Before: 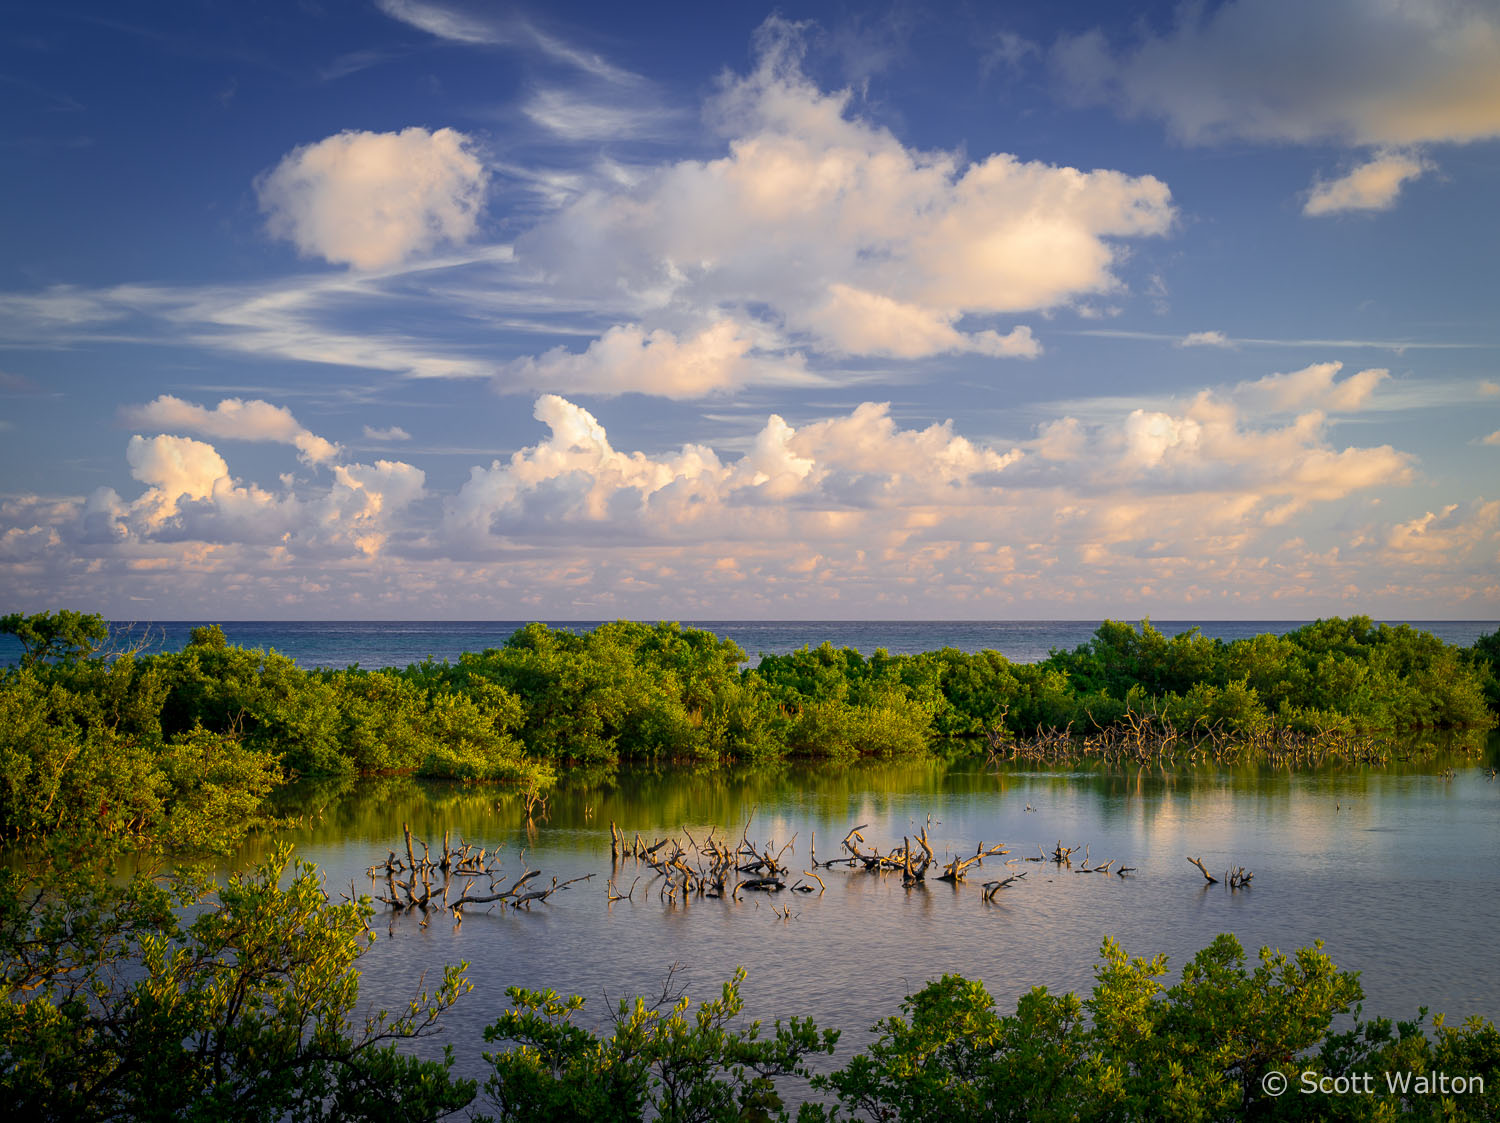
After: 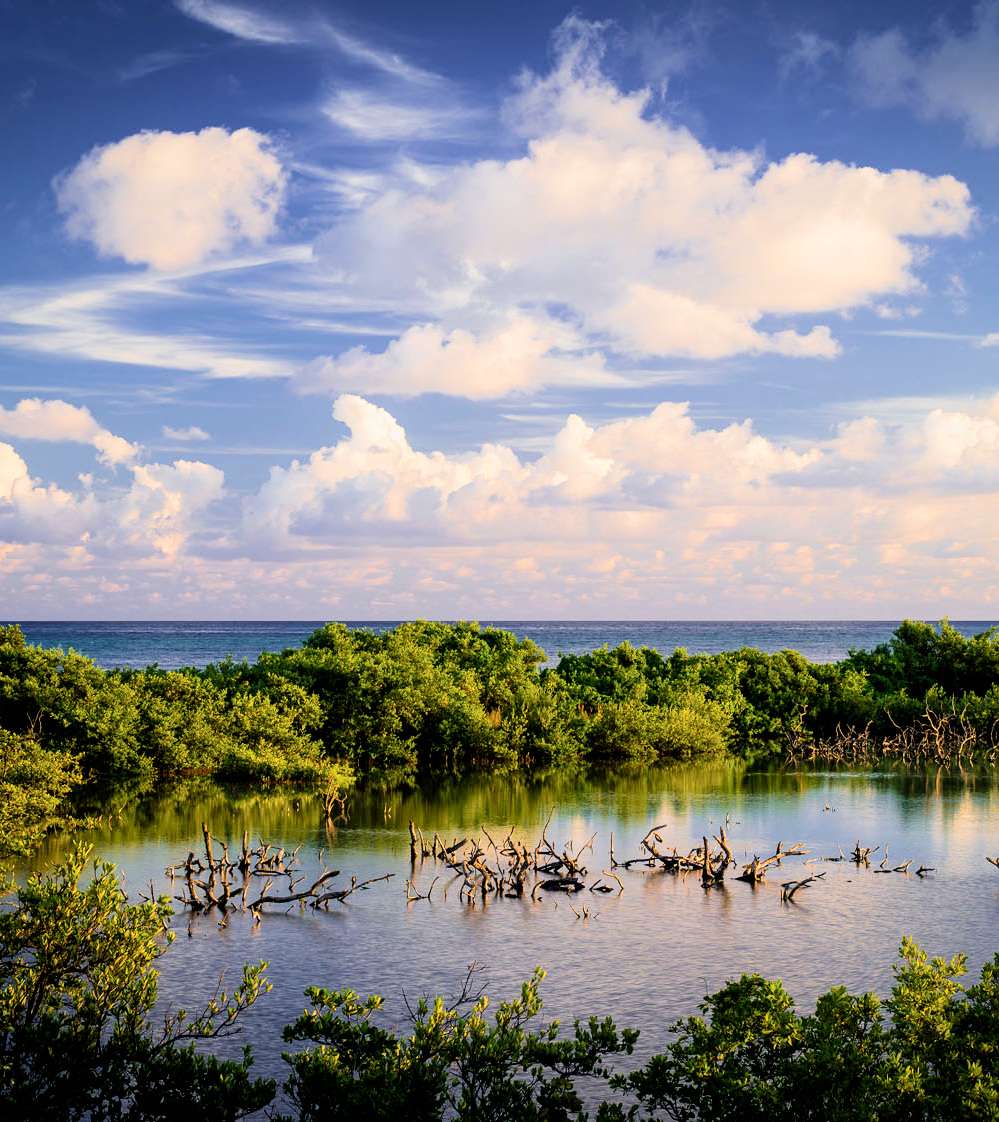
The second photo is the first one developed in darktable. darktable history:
crop and rotate: left 13.409%, right 19.924%
velvia: on, module defaults
exposure: exposure 0.6 EV, compensate highlight preservation false
filmic rgb: black relative exposure -5 EV, white relative exposure 3.5 EV, hardness 3.19, contrast 1.4, highlights saturation mix -30%
